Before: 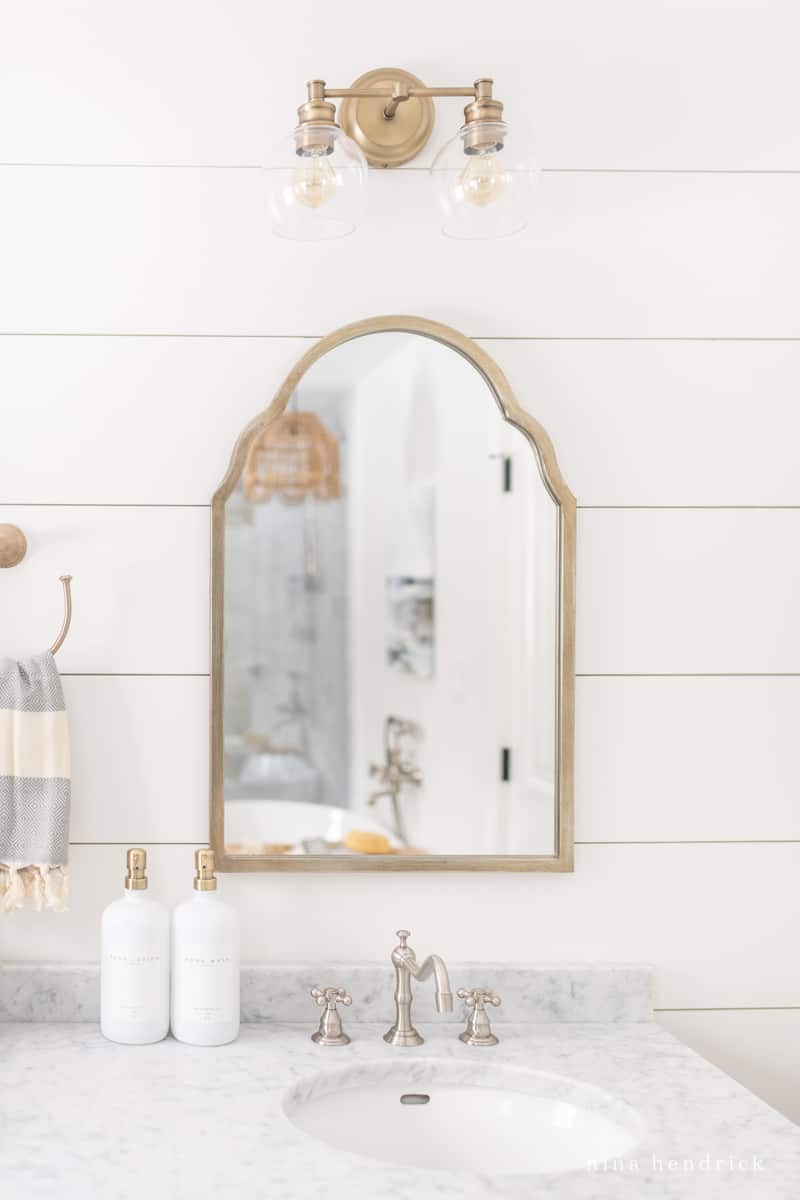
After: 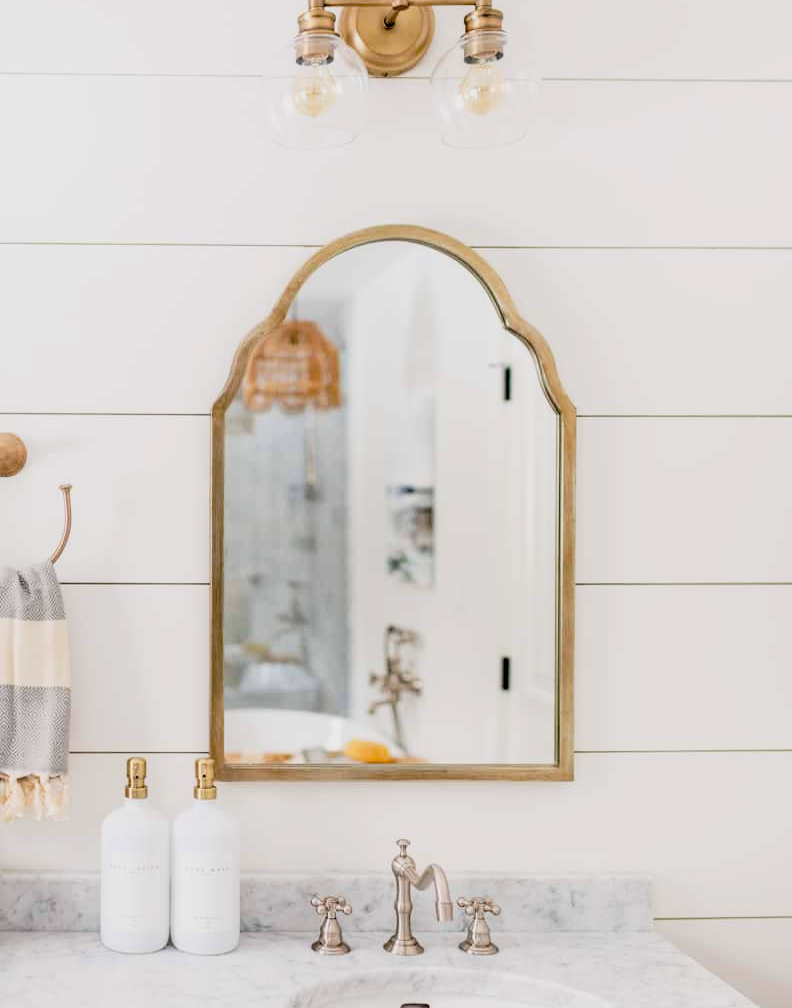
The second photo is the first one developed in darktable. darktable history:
rotate and perspective: crop left 0, crop top 0
white balance: emerald 1
crop: top 7.625%, bottom 8.027%
filmic rgb: black relative exposure -4.14 EV, white relative exposure 5.1 EV, hardness 2.11, contrast 1.165
tone curve: curves: ch0 [(0, 0) (0.003, 0.008) (0.011, 0.008) (0.025, 0.008) (0.044, 0.008) (0.069, 0.006) (0.1, 0.006) (0.136, 0.006) (0.177, 0.008) (0.224, 0.012) (0.277, 0.026) (0.335, 0.083) (0.399, 0.165) (0.468, 0.292) (0.543, 0.416) (0.623, 0.535) (0.709, 0.692) (0.801, 0.853) (0.898, 0.981) (1, 1)], preserve colors none
haze removal: compatibility mode true, adaptive false
